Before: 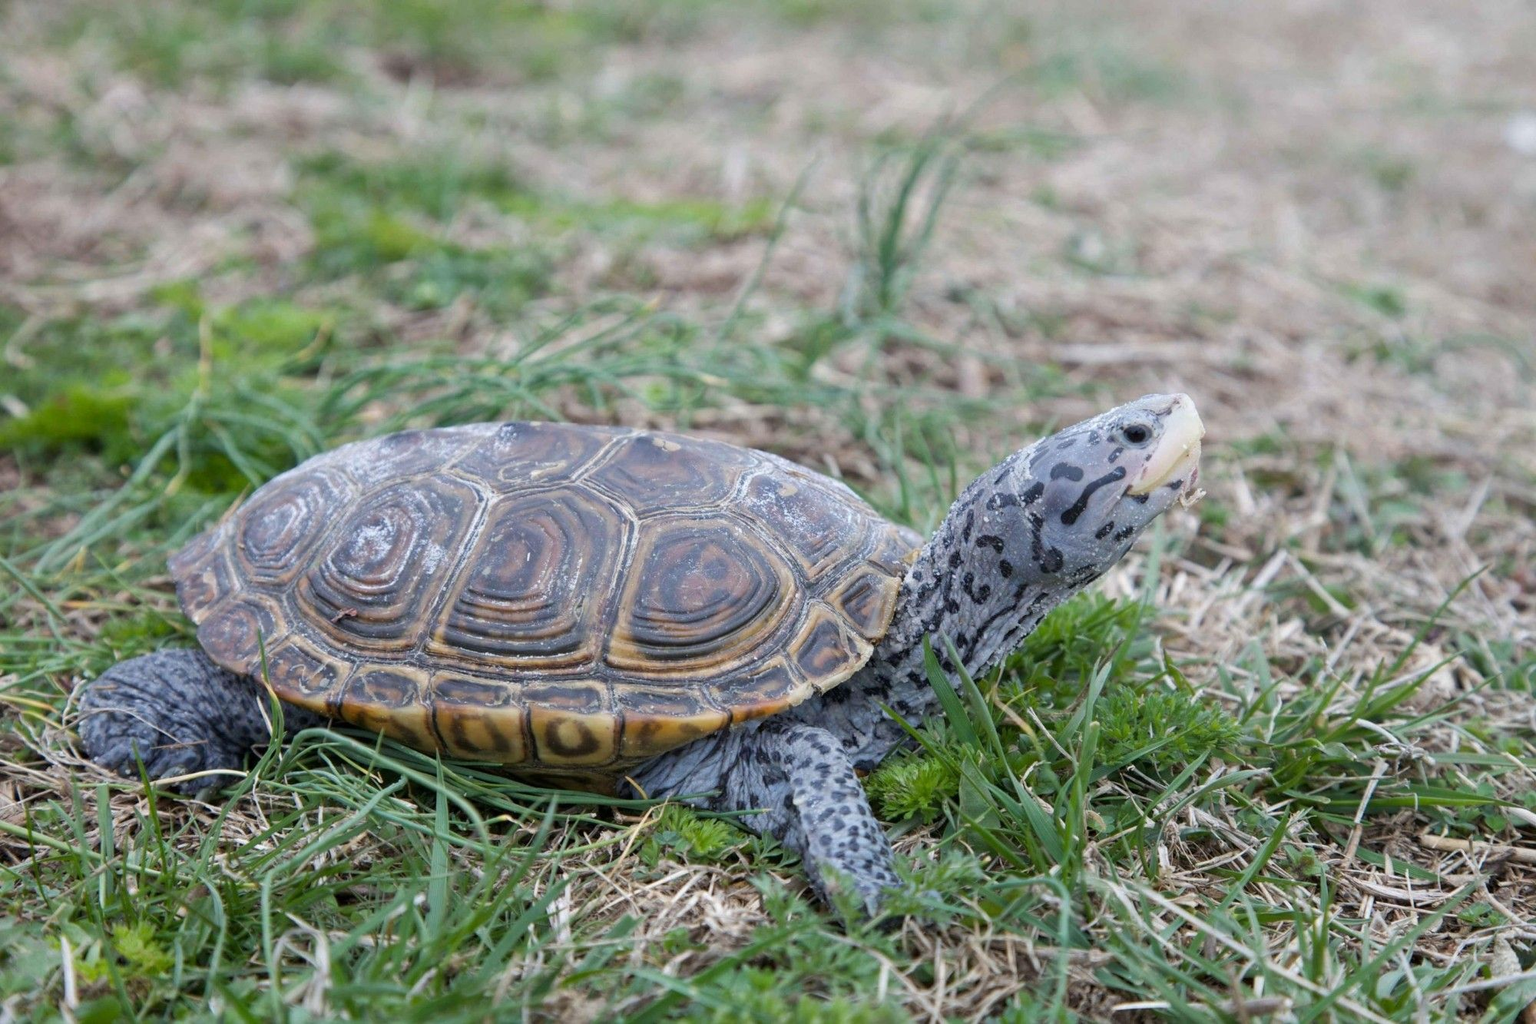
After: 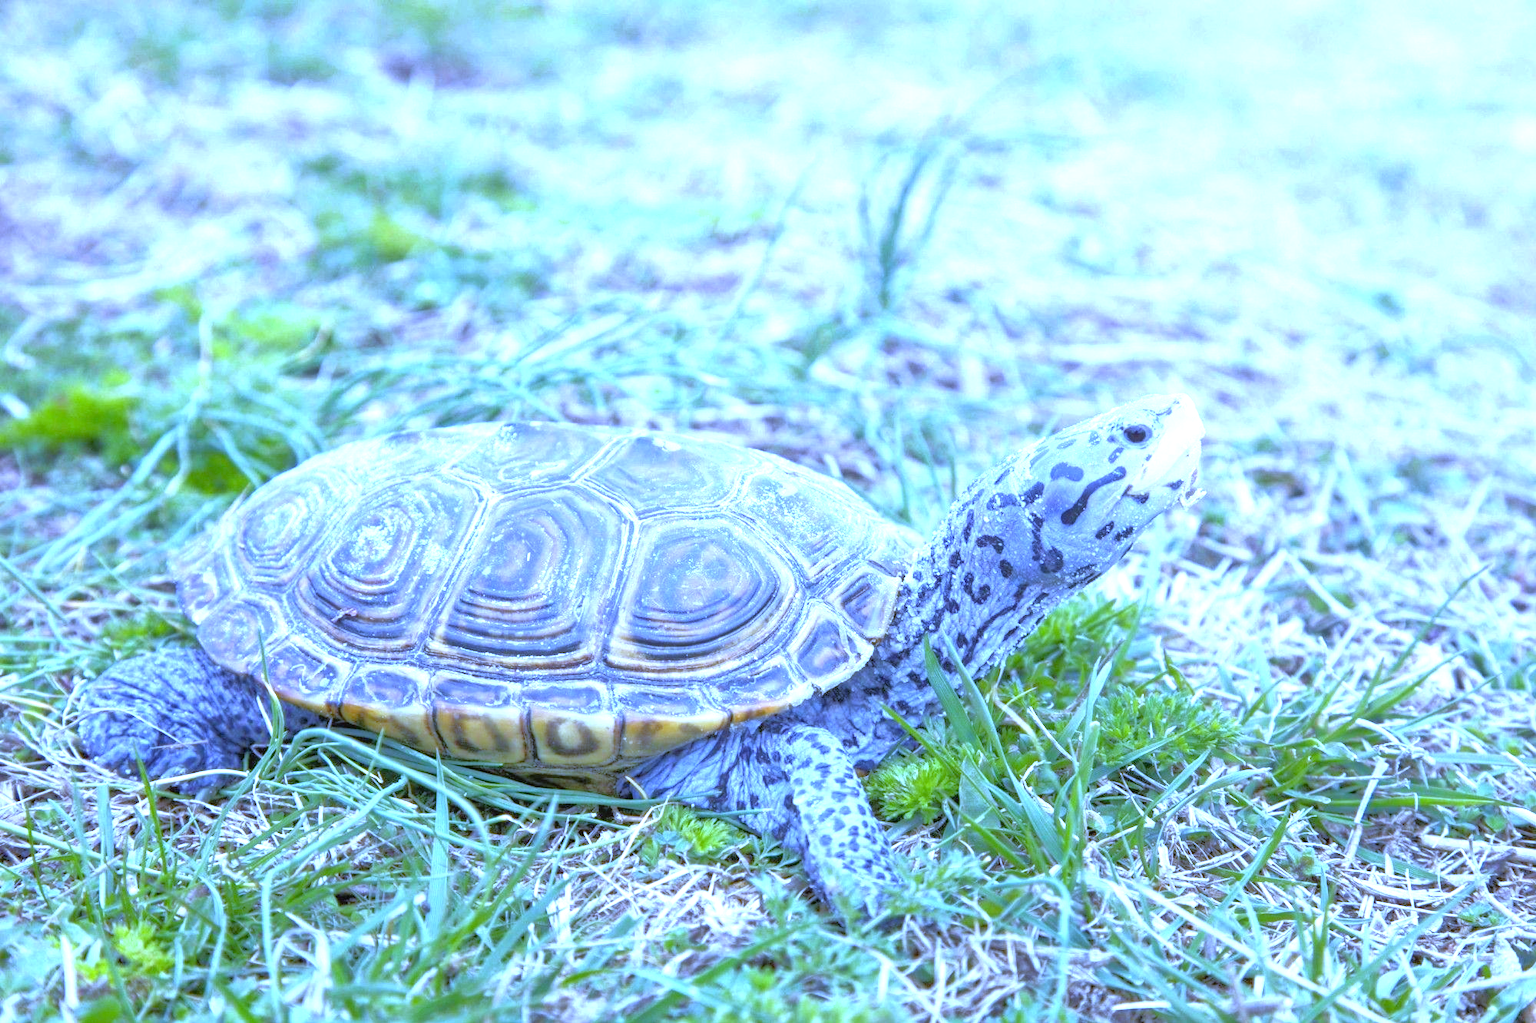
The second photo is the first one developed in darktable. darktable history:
exposure: black level correction 0, exposure 1.388 EV, compensate exposure bias true, compensate highlight preservation false
tone equalizer: -7 EV 0.15 EV, -6 EV 0.6 EV, -5 EV 1.15 EV, -4 EV 1.33 EV, -3 EV 1.15 EV, -2 EV 0.6 EV, -1 EV 0.15 EV, mask exposure compensation -0.5 EV
white balance: red 0.766, blue 1.537
local contrast: detail 110%
